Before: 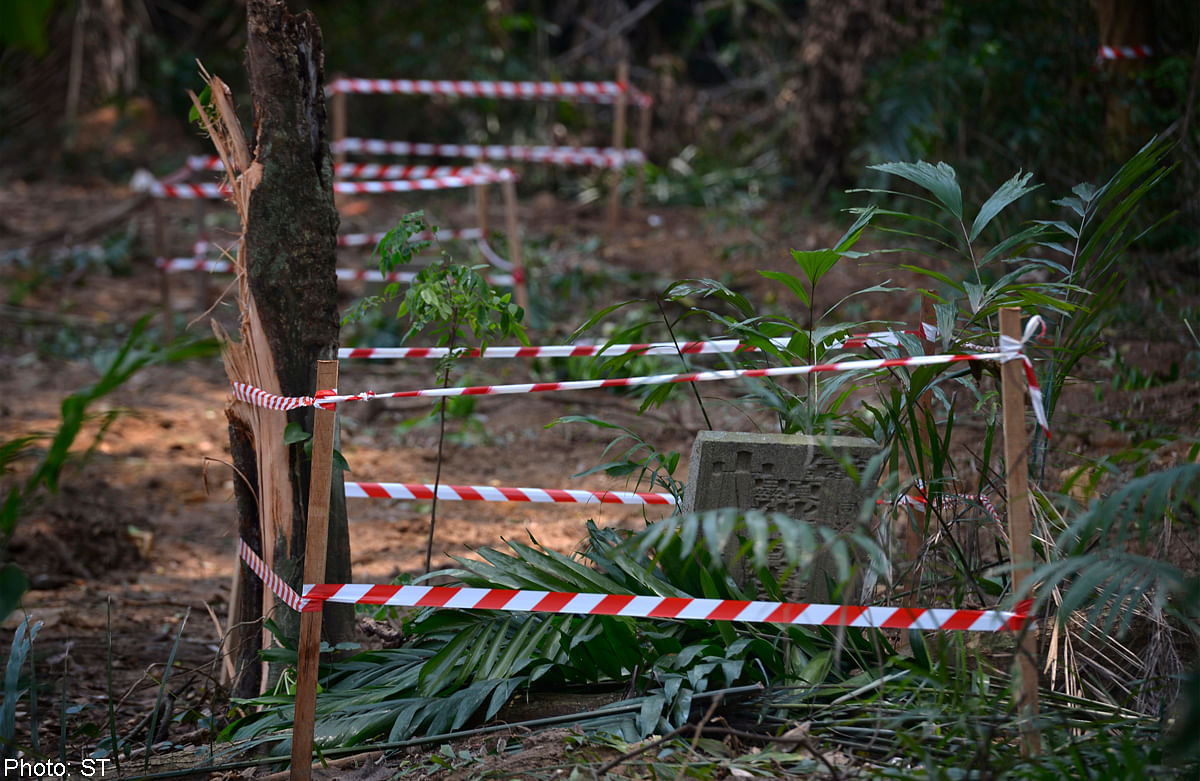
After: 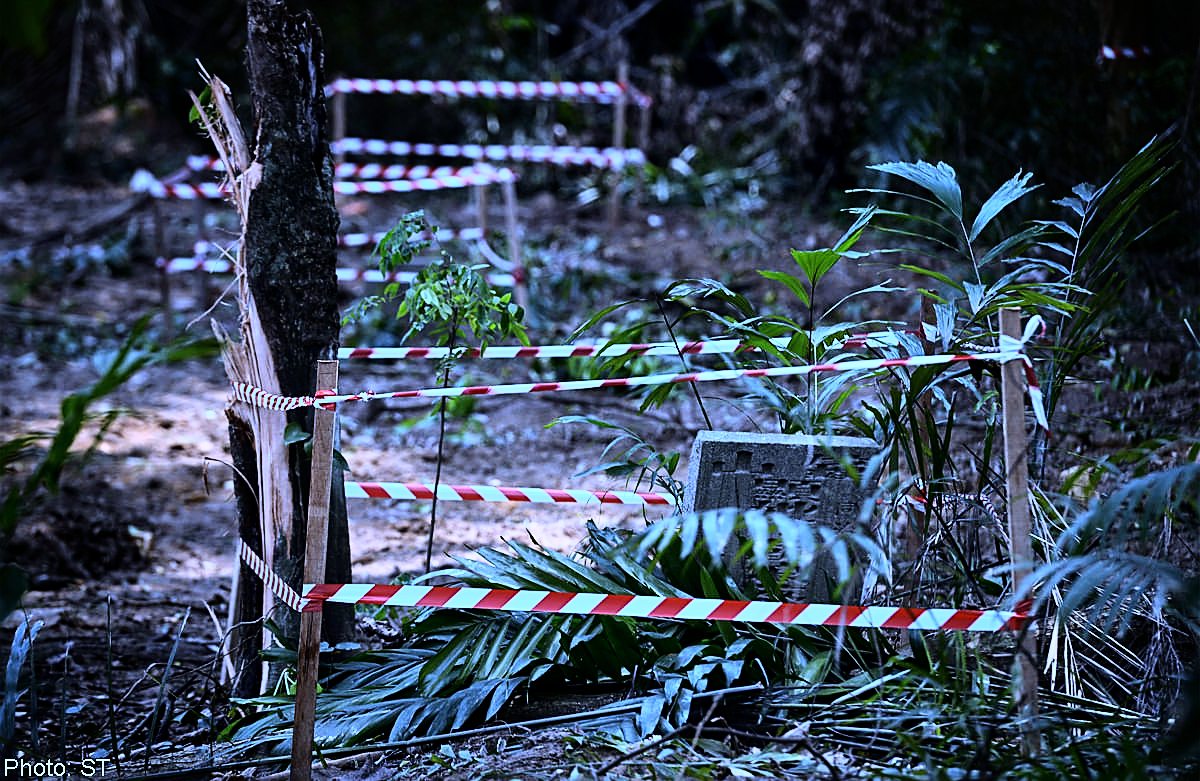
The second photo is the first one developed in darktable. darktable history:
sharpen: on, module defaults
white balance: red 0.766, blue 1.537
rgb curve: curves: ch0 [(0, 0) (0.21, 0.15) (0.24, 0.21) (0.5, 0.75) (0.75, 0.96) (0.89, 0.99) (1, 1)]; ch1 [(0, 0.02) (0.21, 0.13) (0.25, 0.2) (0.5, 0.67) (0.75, 0.9) (0.89, 0.97) (1, 1)]; ch2 [(0, 0.02) (0.21, 0.13) (0.25, 0.2) (0.5, 0.67) (0.75, 0.9) (0.89, 0.97) (1, 1)], compensate middle gray true
contrast equalizer: octaves 7, y [[0.6 ×6], [0.55 ×6], [0 ×6], [0 ×6], [0 ×6]], mix -0.3
local contrast: mode bilateral grid, contrast 20, coarseness 50, detail 120%, midtone range 0.2
